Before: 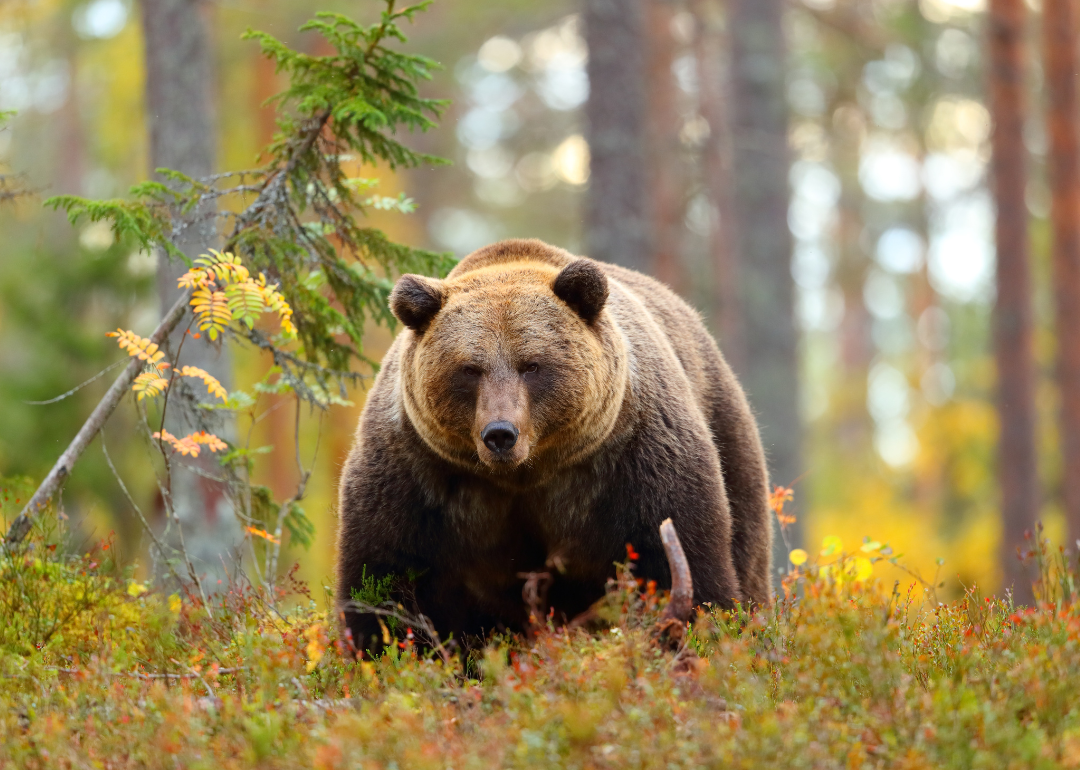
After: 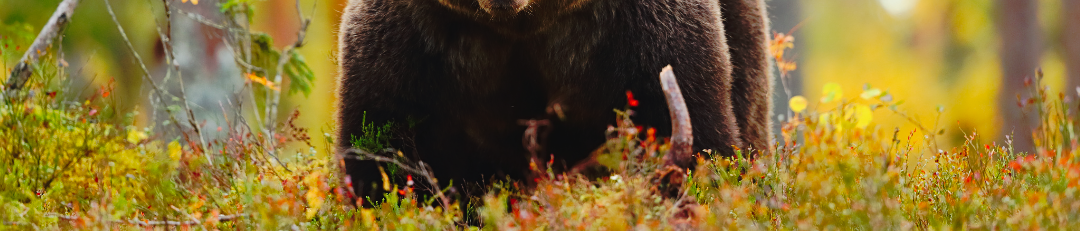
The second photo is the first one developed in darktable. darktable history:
tone curve: curves: ch0 [(0, 0.032) (0.094, 0.08) (0.265, 0.208) (0.41, 0.417) (0.498, 0.496) (0.638, 0.673) (0.845, 0.828) (0.994, 0.964)]; ch1 [(0, 0) (0.161, 0.092) (0.37, 0.302) (0.417, 0.434) (0.492, 0.502) (0.576, 0.589) (0.644, 0.638) (0.725, 0.765) (1, 1)]; ch2 [(0, 0) (0.352, 0.403) (0.45, 0.469) (0.521, 0.515) (0.55, 0.528) (0.589, 0.576) (1, 1)], preserve colors none
crop and rotate: top 58.834%, bottom 11.12%
sharpen: amount 0.208
